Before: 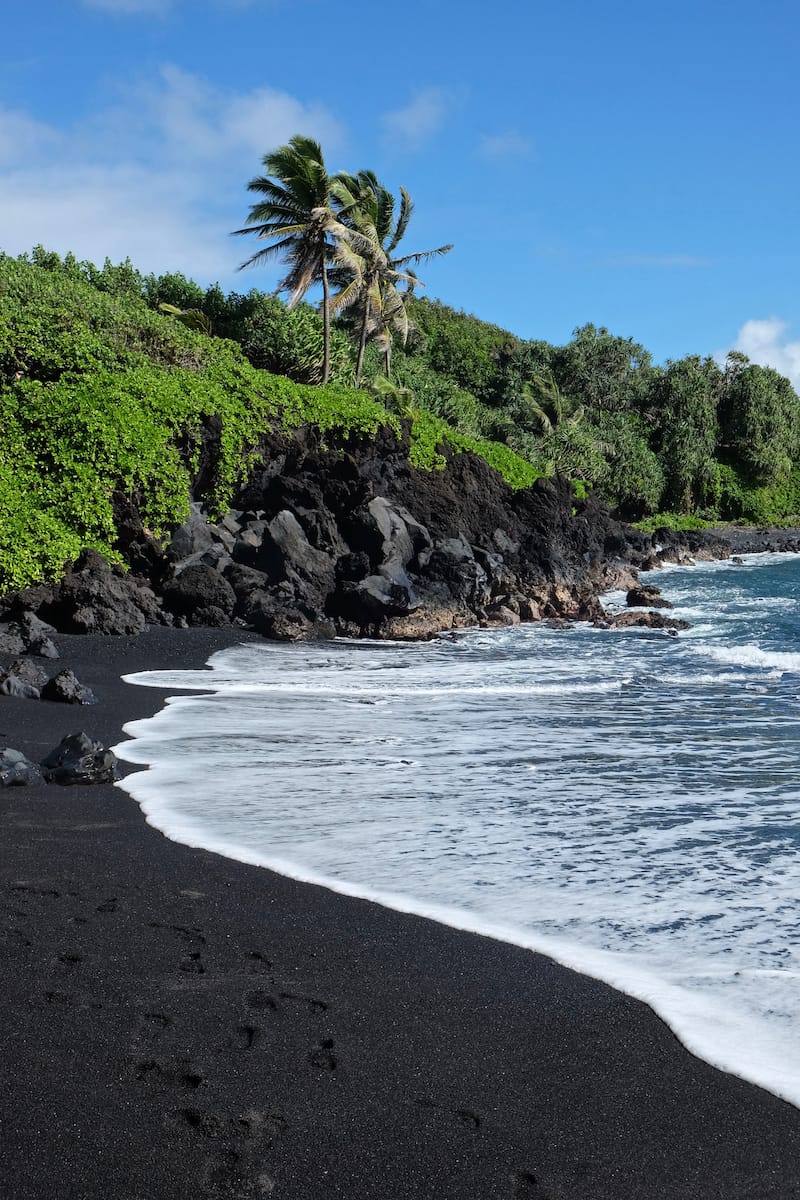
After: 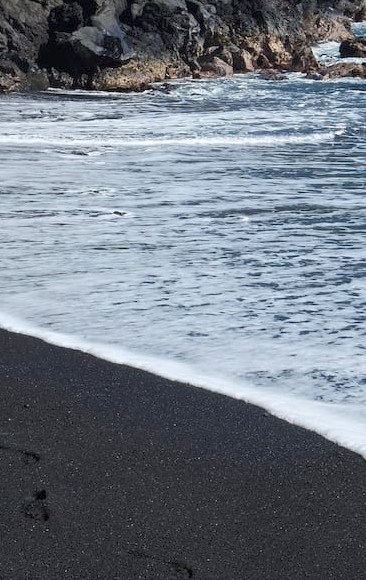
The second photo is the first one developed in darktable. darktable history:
crop: left 35.976%, top 45.819%, right 18.162%, bottom 5.807%
rgb curve: curves: ch0 [(0, 0) (0.093, 0.159) (0.241, 0.265) (0.414, 0.42) (1, 1)], compensate middle gray true, preserve colors basic power
